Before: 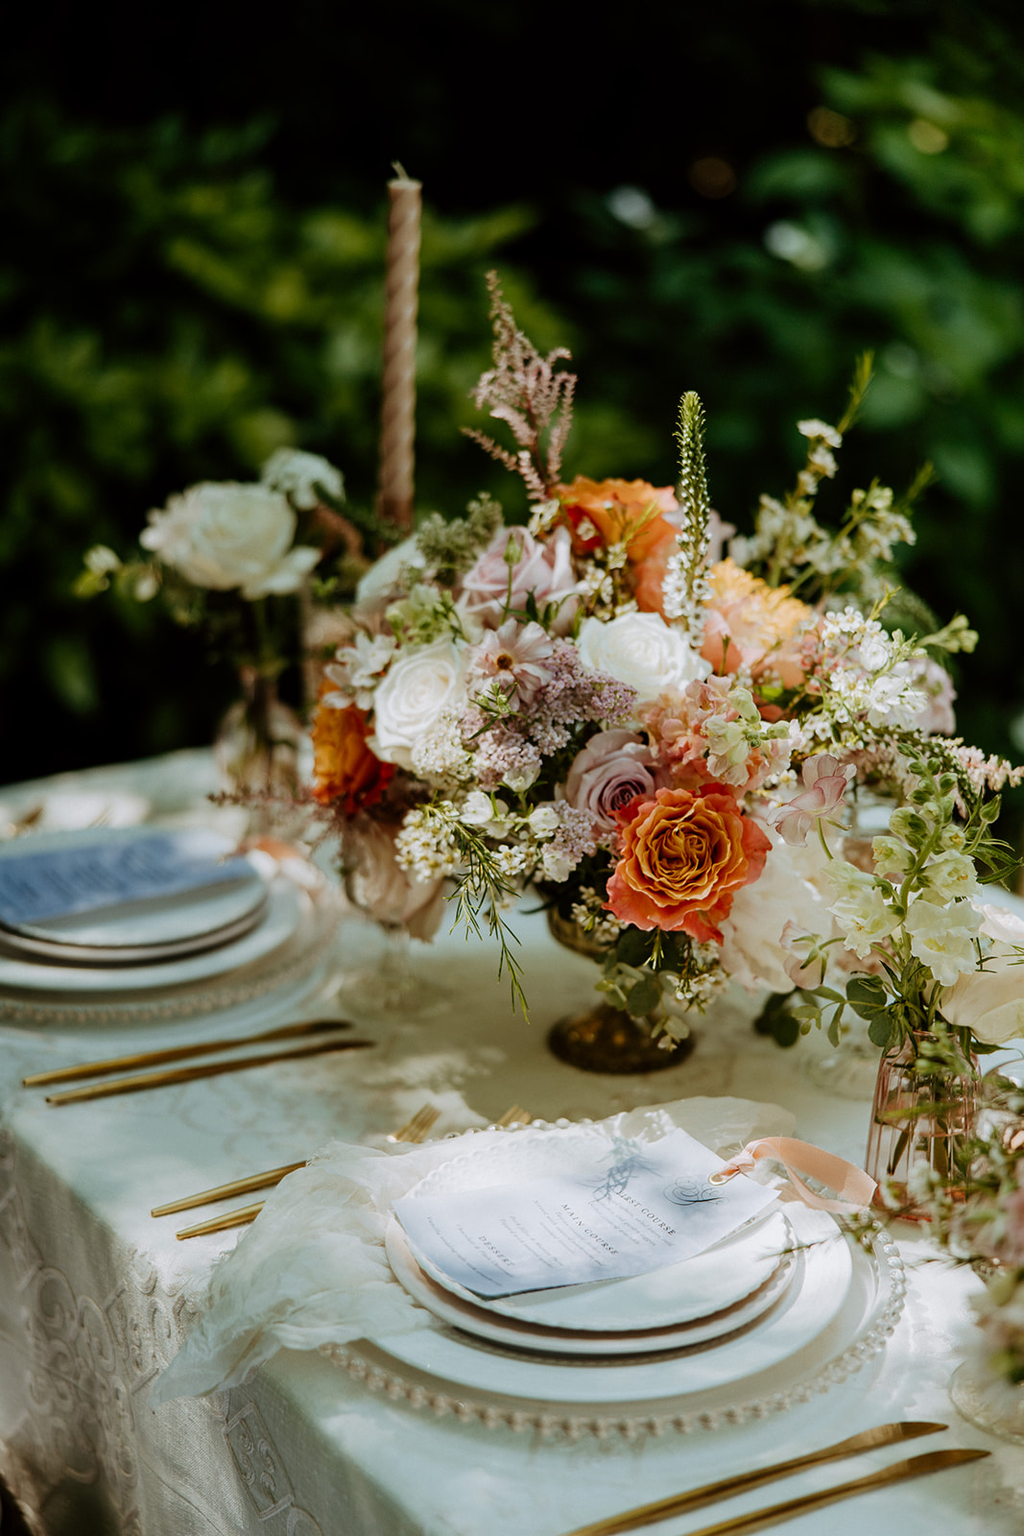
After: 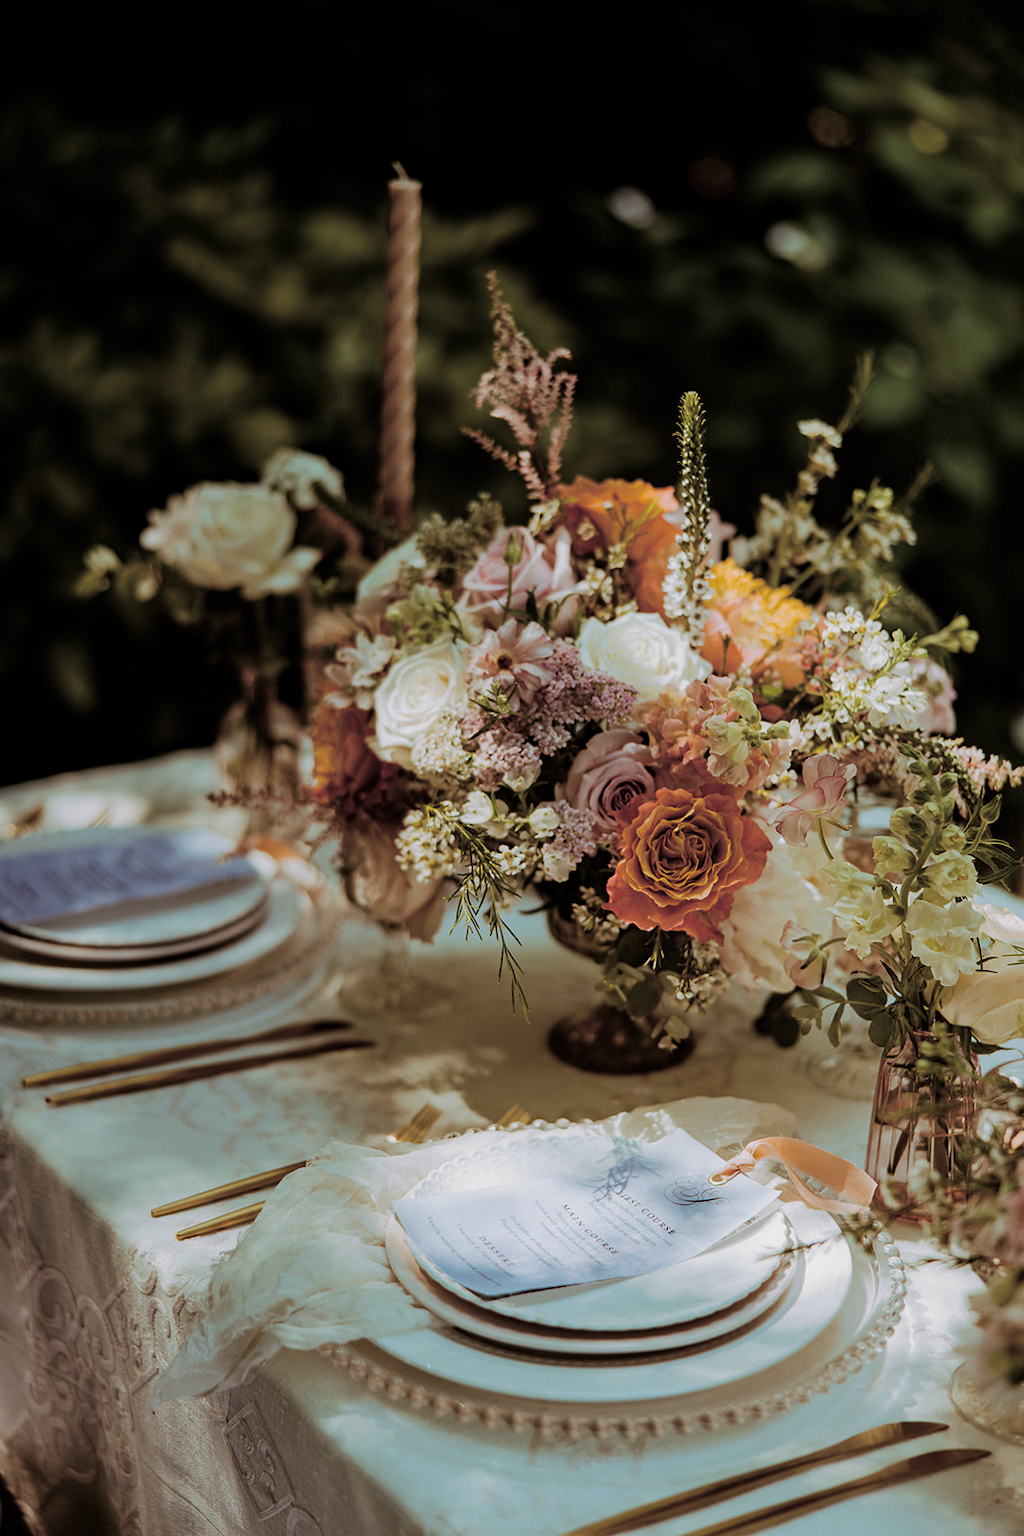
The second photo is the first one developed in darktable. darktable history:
color balance rgb: linear chroma grading › global chroma 15%, perceptual saturation grading › global saturation 30%
exposure: exposure -0.21 EV, compensate highlight preservation false
split-toning: shadows › saturation 0.24, highlights › hue 54°, highlights › saturation 0.24
haze removal: compatibility mode true, adaptive false
